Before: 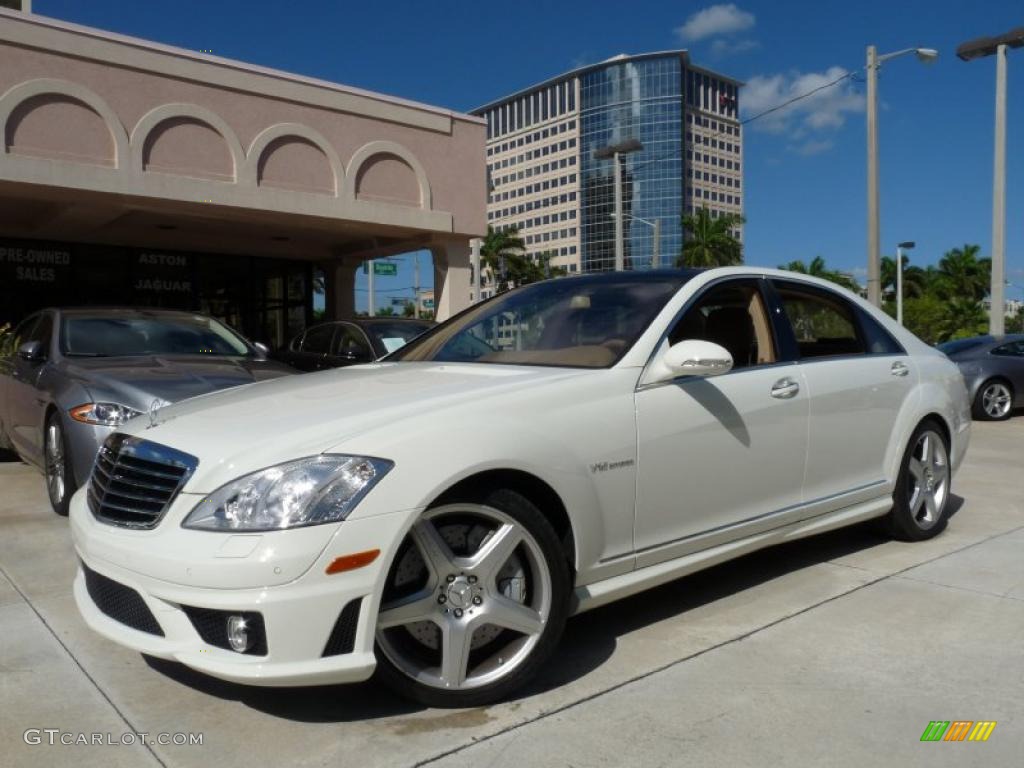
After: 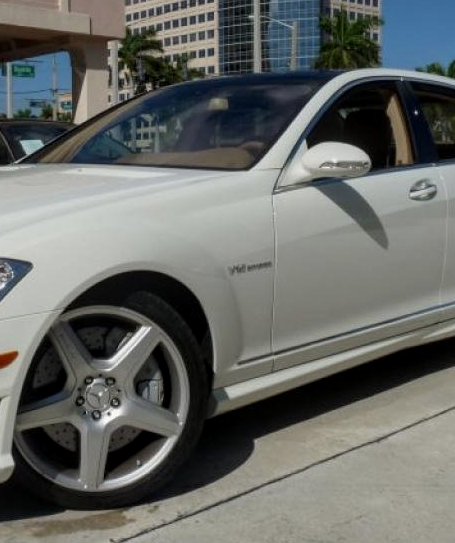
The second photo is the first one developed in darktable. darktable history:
crop: left 35.392%, top 25.884%, right 20.138%, bottom 3.395%
exposure: exposure -0.172 EV, compensate highlight preservation false
local contrast: on, module defaults
